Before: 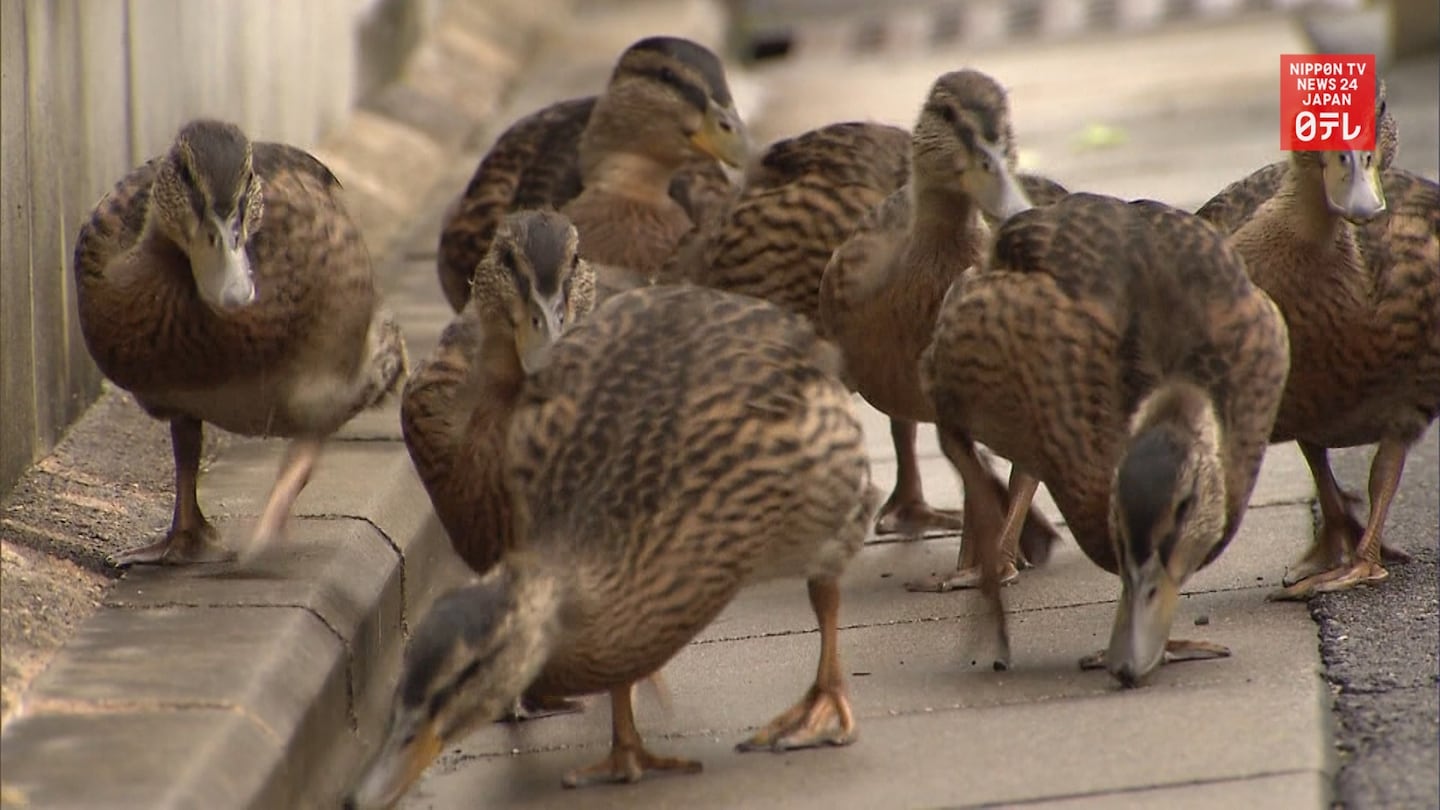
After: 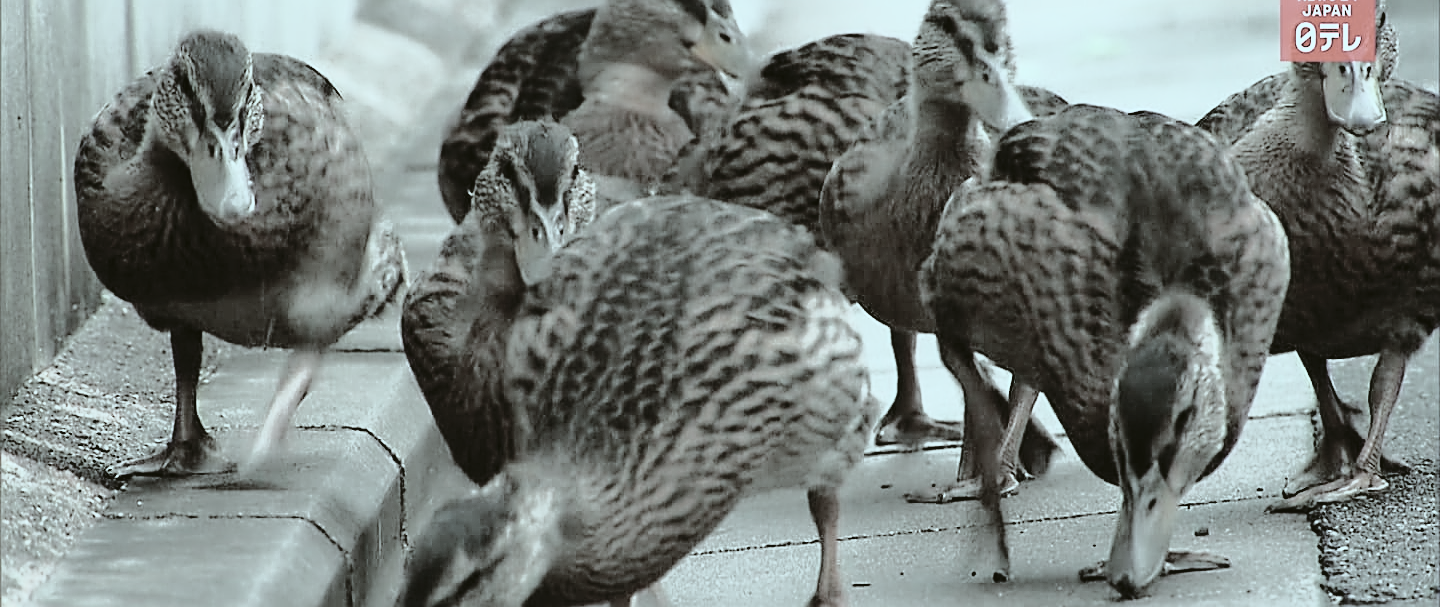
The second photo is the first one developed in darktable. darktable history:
contrast brightness saturation: brightness 0.18, saturation -0.503
color correction: highlights a* -12.82, highlights b* -17.38, saturation 0.714
sharpen: amount 1.017
tone curve: curves: ch0 [(0, 0.039) (0.194, 0.159) (0.469, 0.544) (0.693, 0.77) (0.751, 0.871) (1, 1)]; ch1 [(0, 0) (0.508, 0.506) (0.547, 0.563) (0.592, 0.631) (0.715, 0.706) (1, 1)]; ch2 [(0, 0) (0.243, 0.175) (0.362, 0.301) (0.492, 0.515) (0.544, 0.557) (0.595, 0.612) (0.631, 0.641) (1, 1)], color space Lab, independent channels, preserve colors none
filmic rgb: middle gray luminance 29.04%, black relative exposure -10.27 EV, white relative exposure 5.49 EV, target black luminance 0%, hardness 3.94, latitude 2.29%, contrast 1.129, highlights saturation mix 4.03%, shadows ↔ highlights balance 15.03%
crop: top 11.062%, bottom 13.91%
exposure: exposure -0.041 EV, compensate highlight preservation false
